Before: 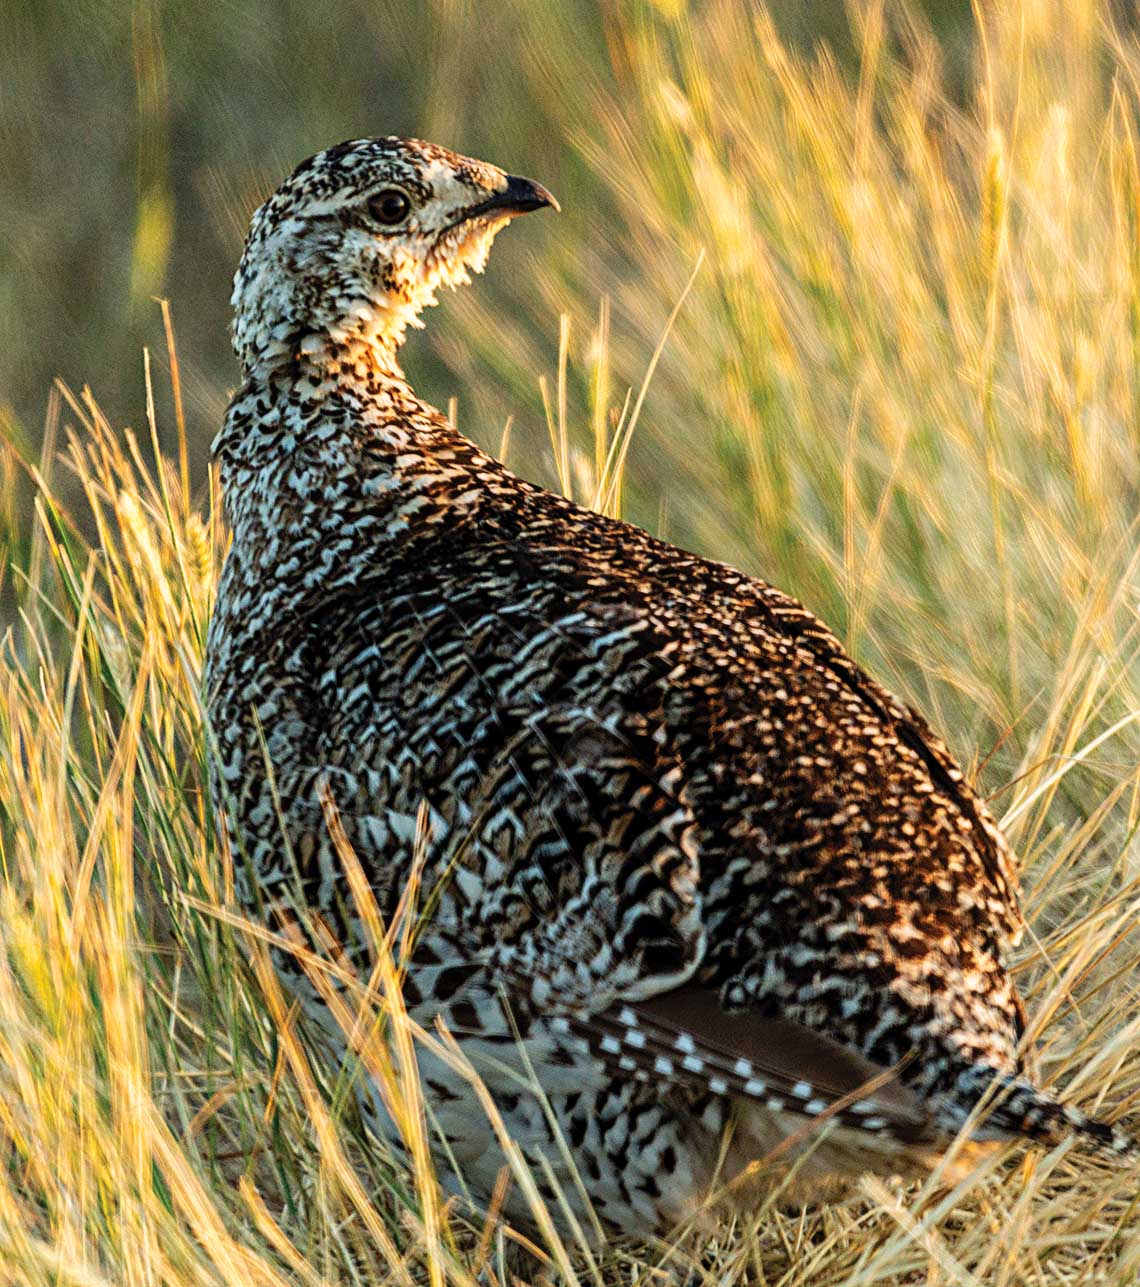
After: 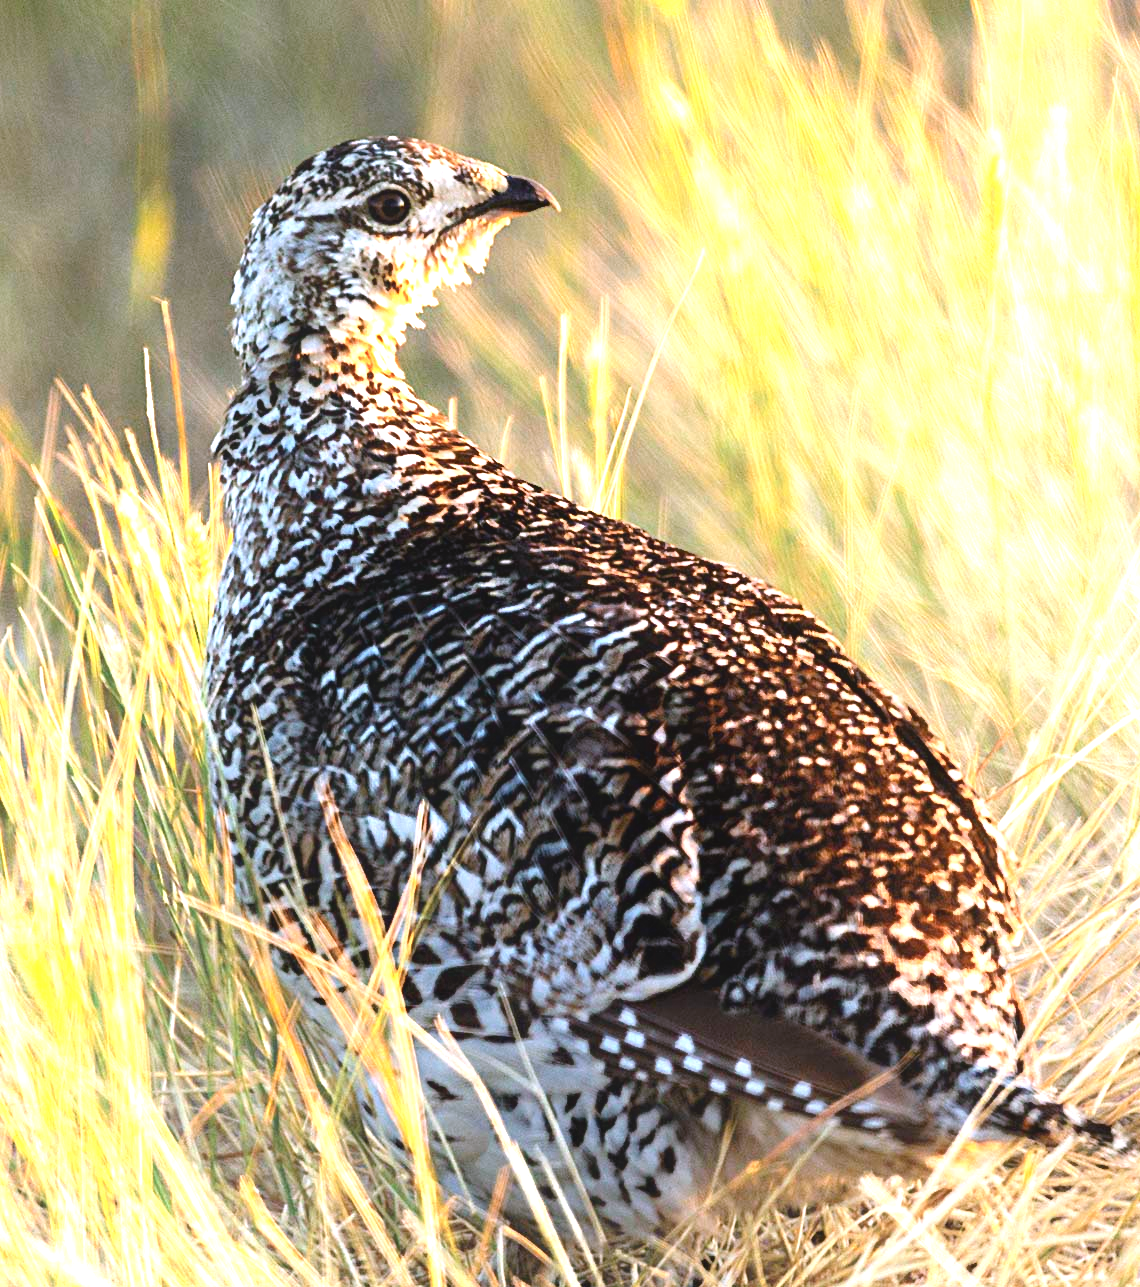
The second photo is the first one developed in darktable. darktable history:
white balance: red 1.042, blue 1.17
contrast equalizer: octaves 7, y [[0.6 ×6], [0.55 ×6], [0 ×6], [0 ×6], [0 ×6]], mix -1
exposure: black level correction 0, exposure 1.198 EV, compensate exposure bias true, compensate highlight preservation false
